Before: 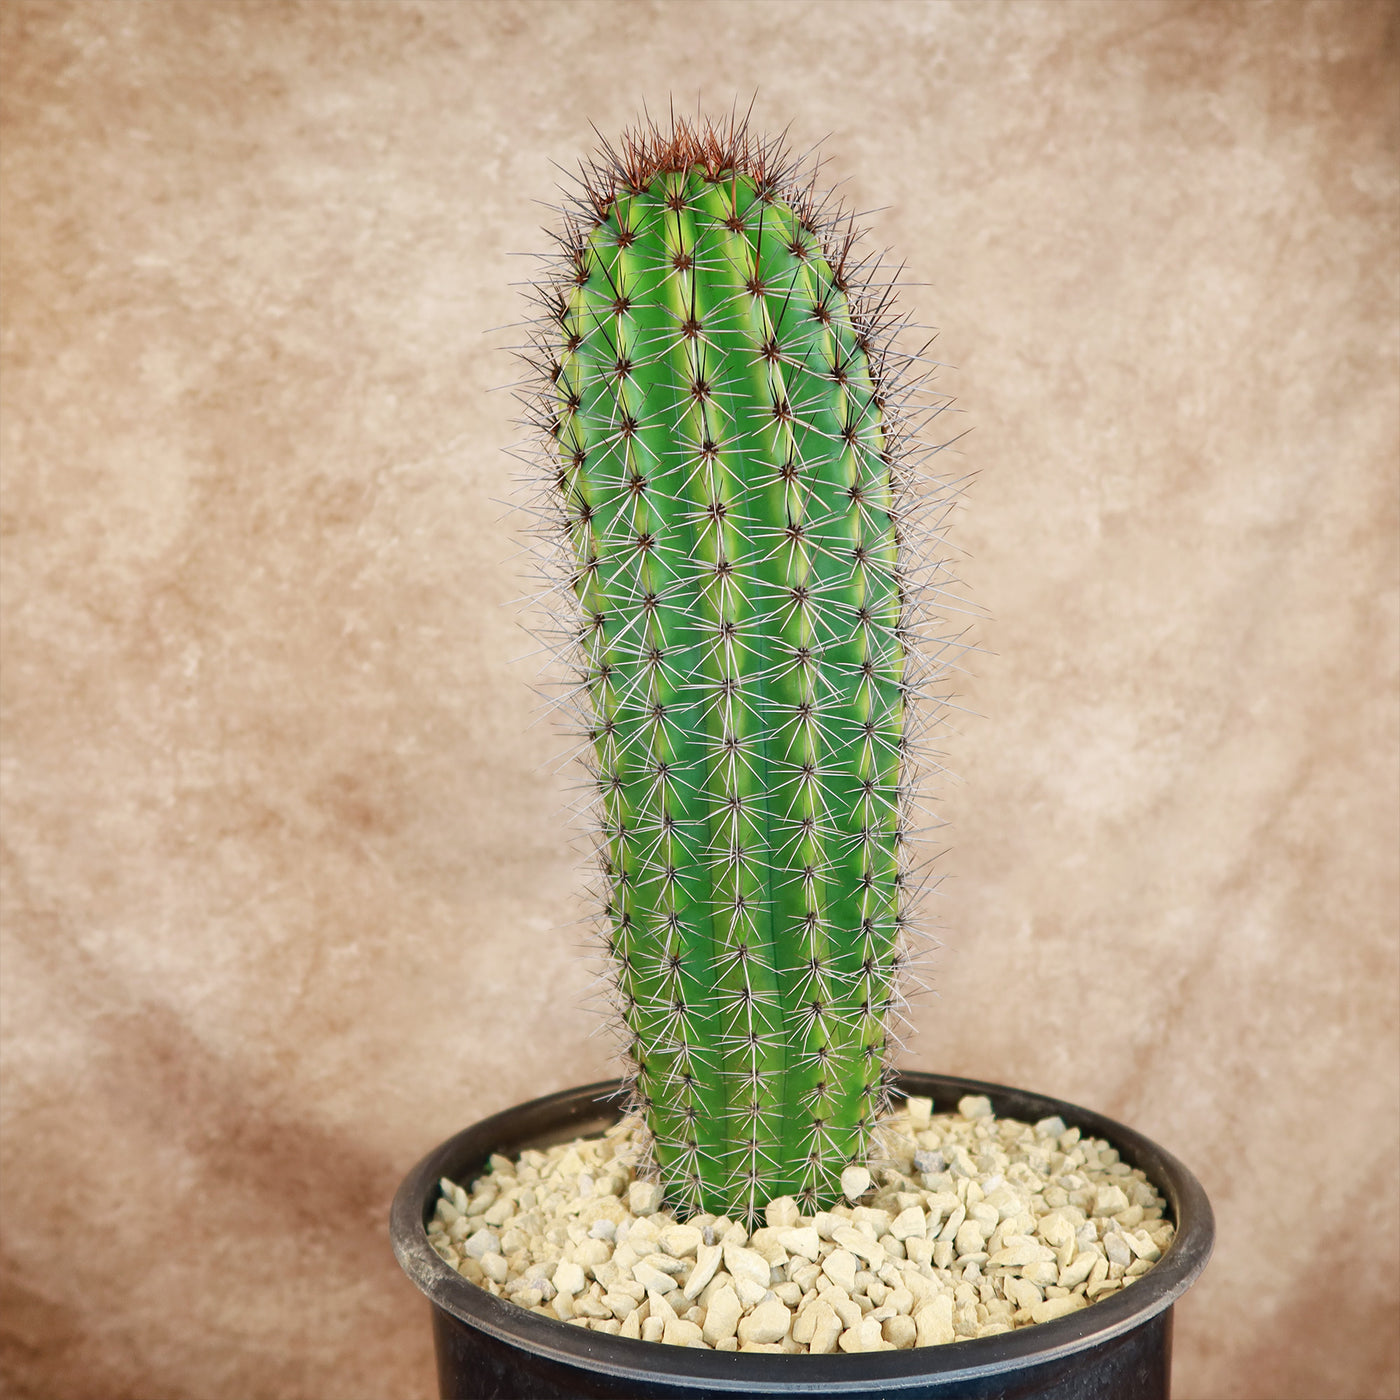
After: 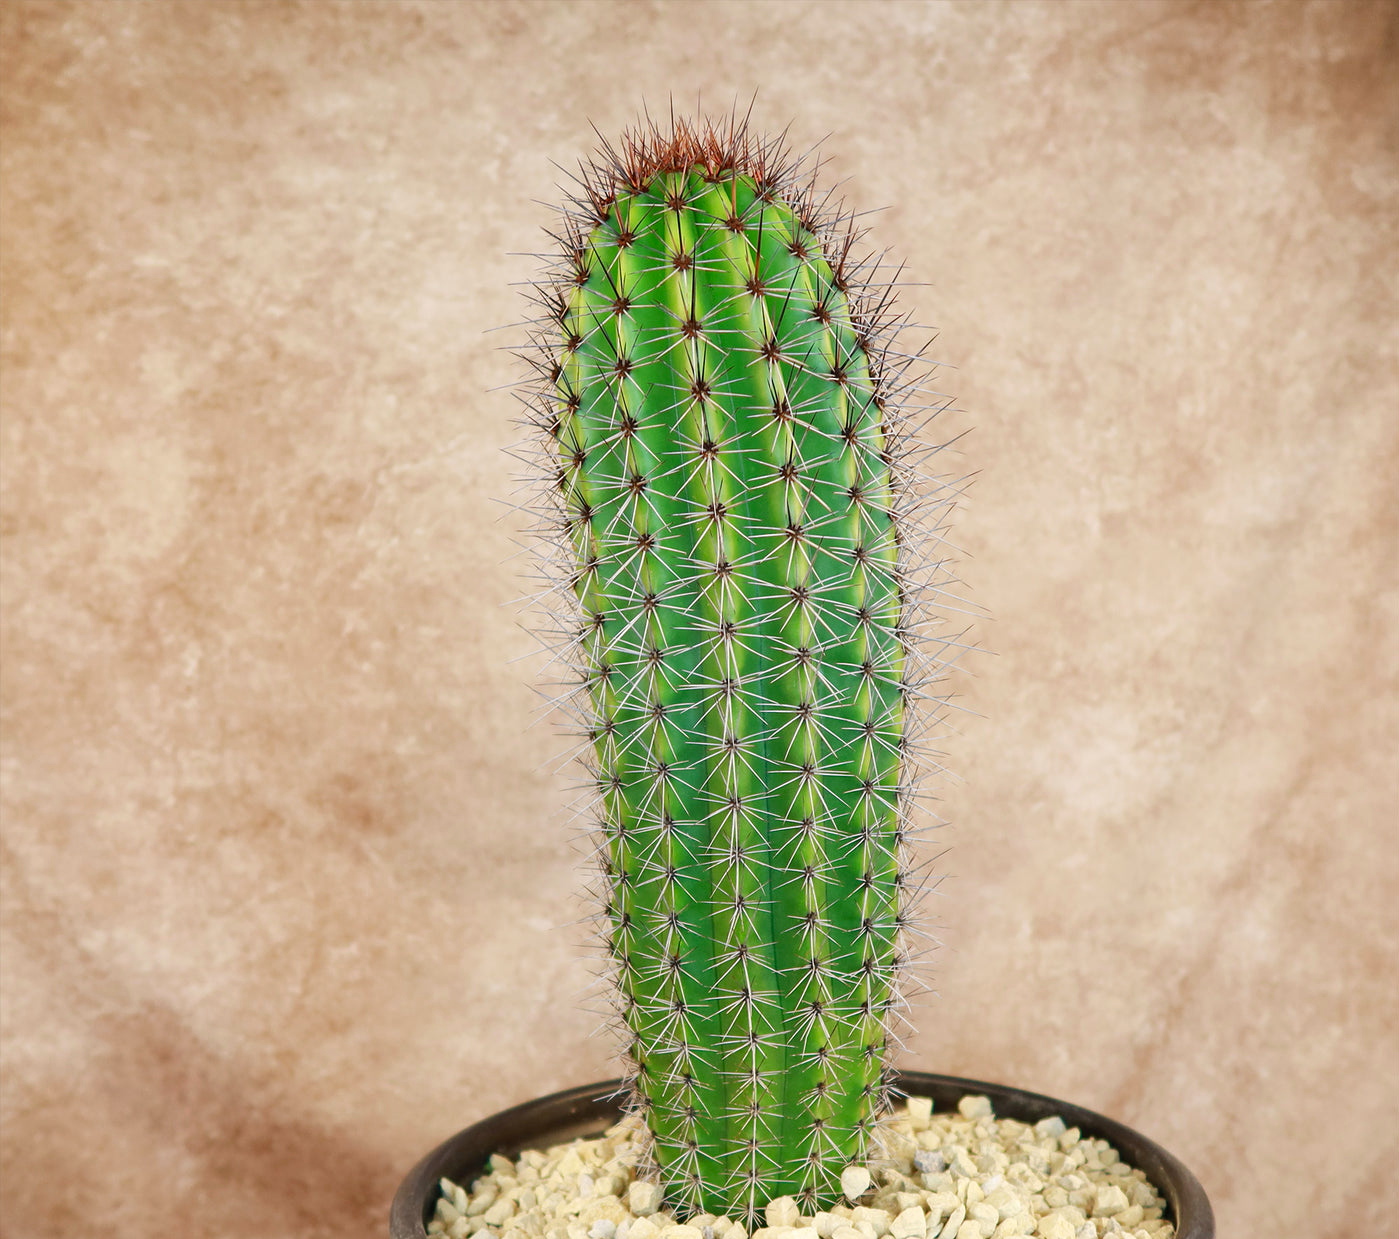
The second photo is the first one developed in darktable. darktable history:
crop and rotate: top 0%, bottom 11.49%
color correction: saturation 1.11
